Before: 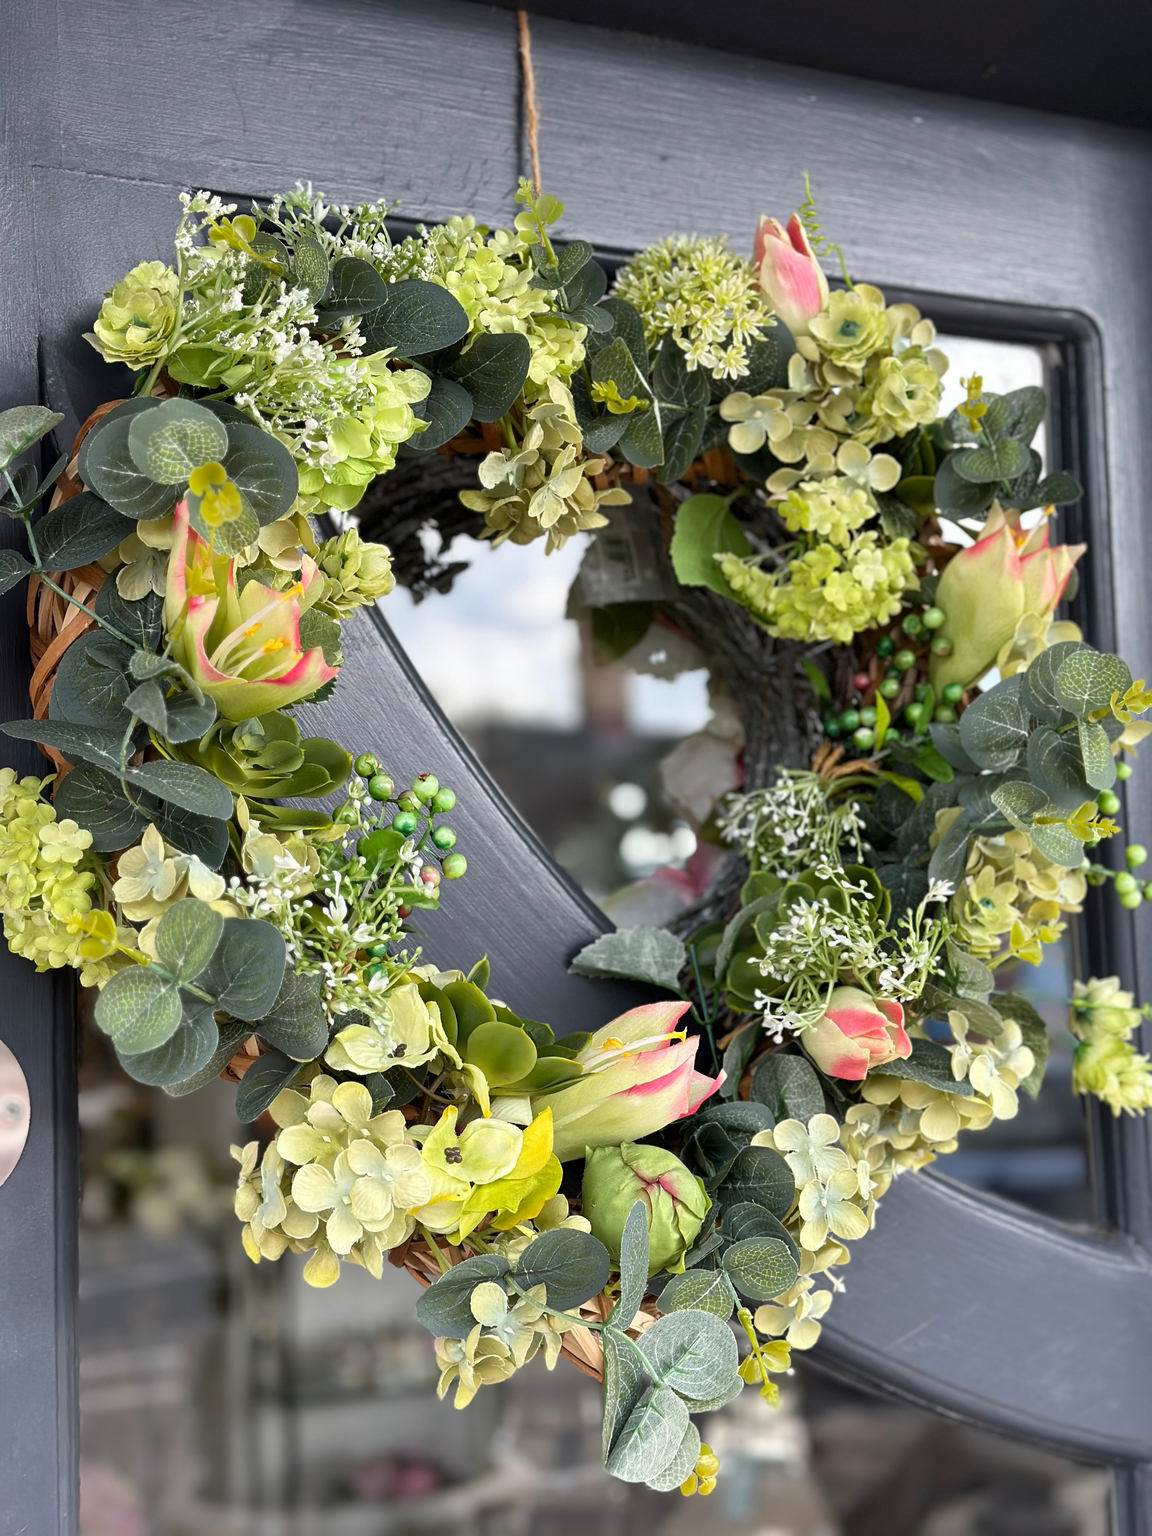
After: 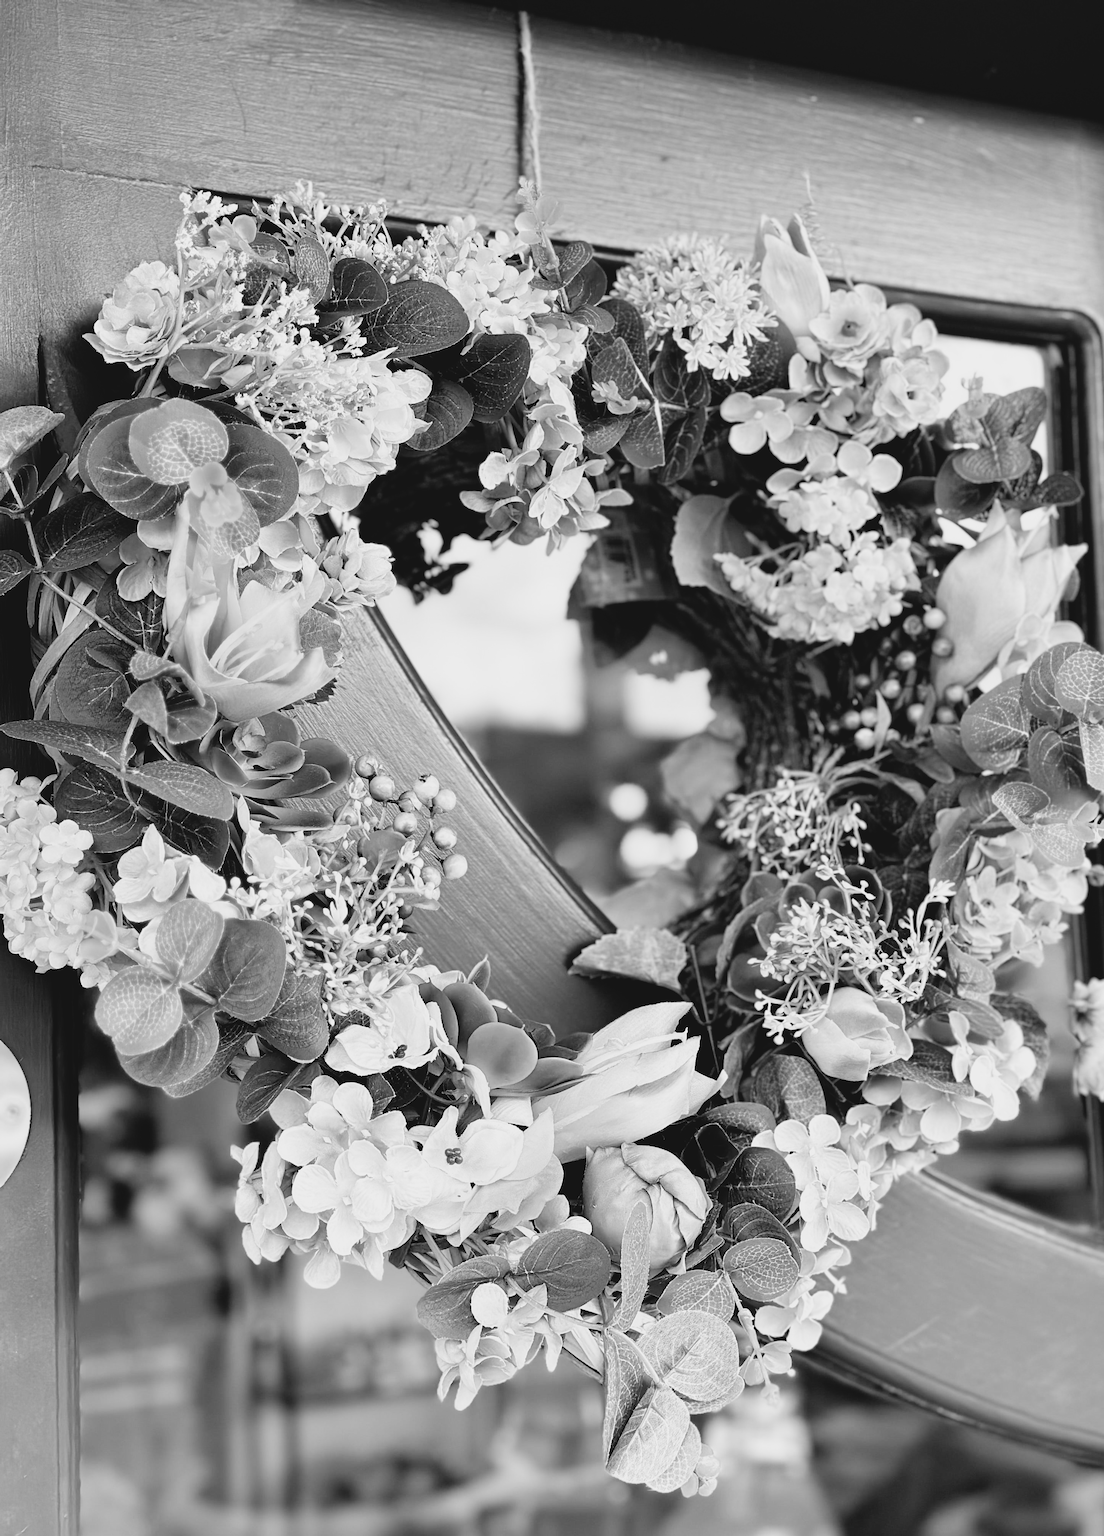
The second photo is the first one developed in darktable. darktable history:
exposure: black level correction 0, exposure 0.5 EV, compensate highlight preservation false
crop: right 4.126%, bottom 0.031%
color correction: highlights a* 0.003, highlights b* -0.283
monochrome: on, module defaults
filmic rgb: black relative exposure -5 EV, white relative exposure 3.5 EV, hardness 3.19, contrast 1.4, highlights saturation mix -50%
contrast brightness saturation: contrast -0.1, brightness 0.05, saturation 0.08
